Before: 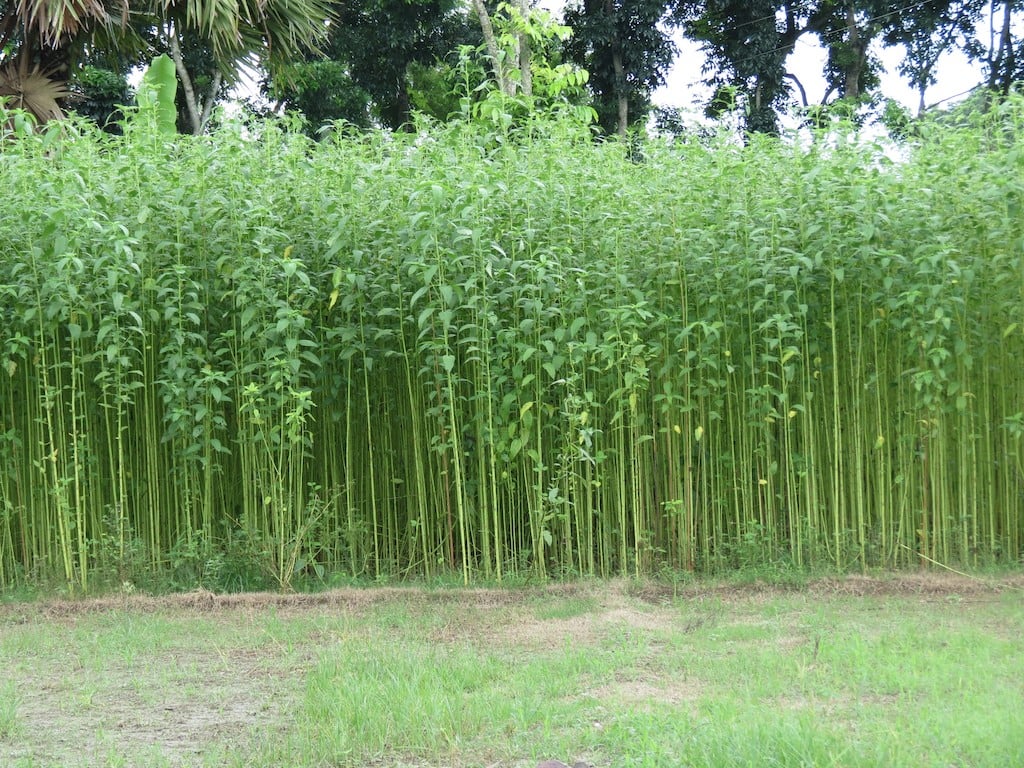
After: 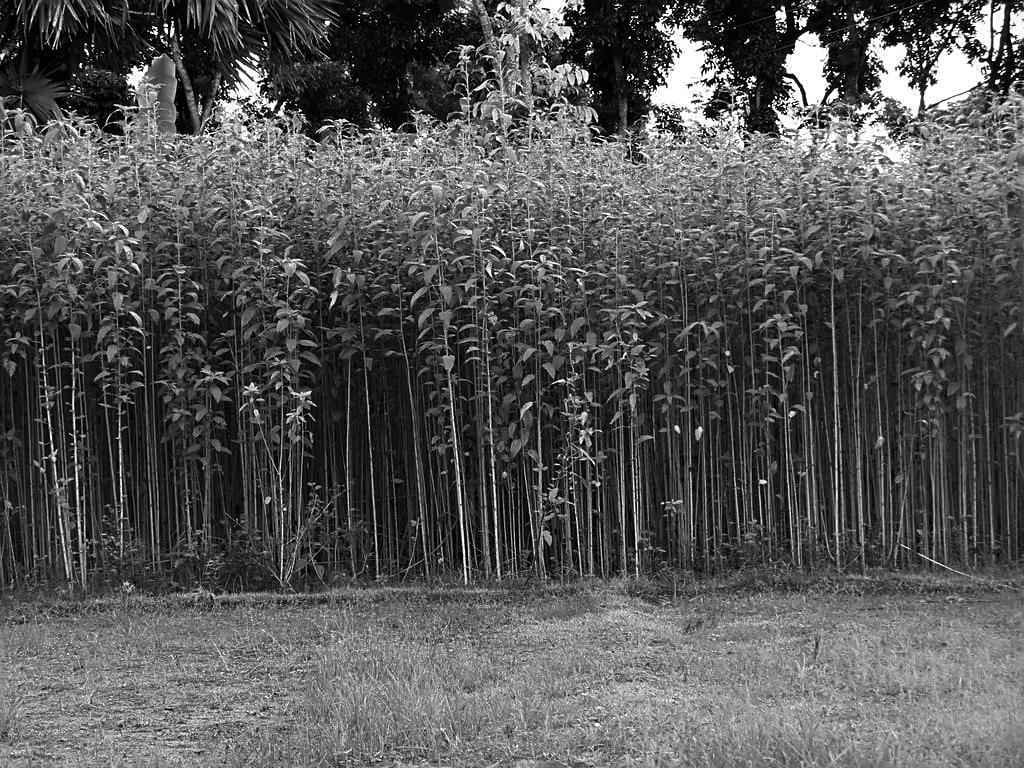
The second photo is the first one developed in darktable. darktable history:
sharpen: on, module defaults
haze removal: compatibility mode true, adaptive false
contrast brightness saturation: contrast -0.03, brightness -0.575, saturation -0.985
